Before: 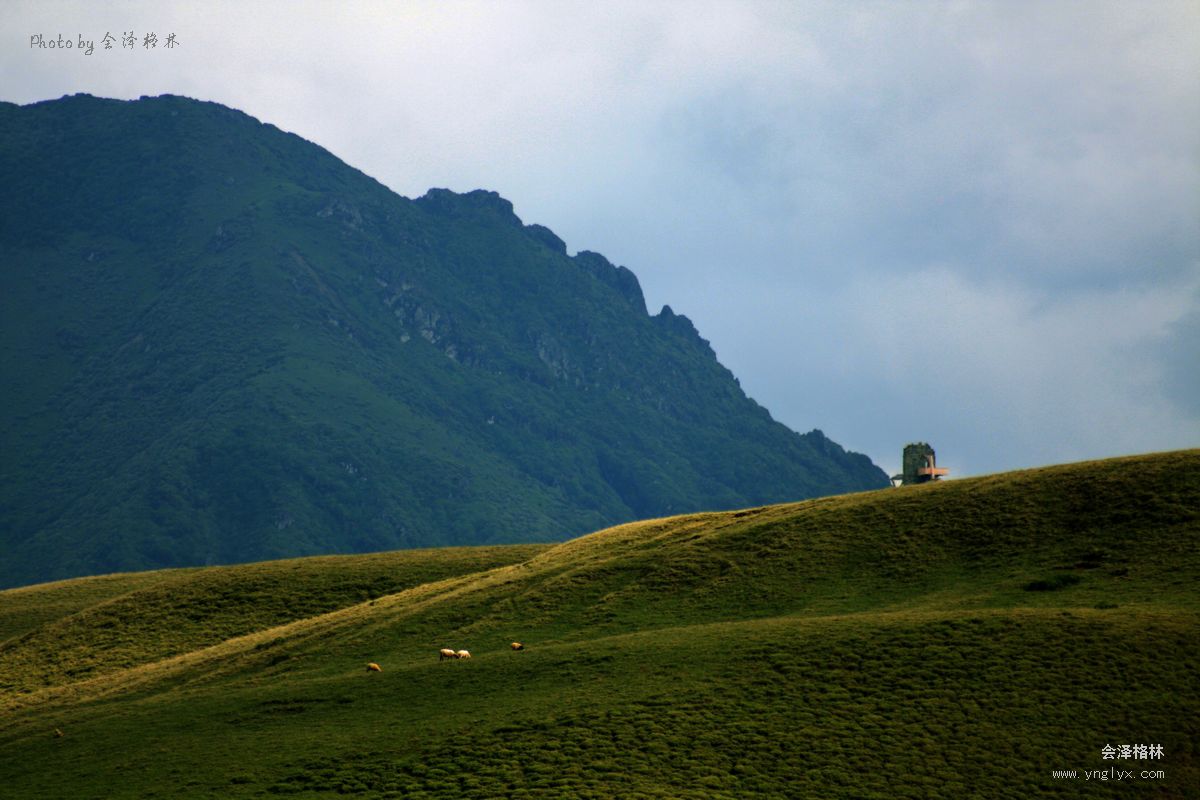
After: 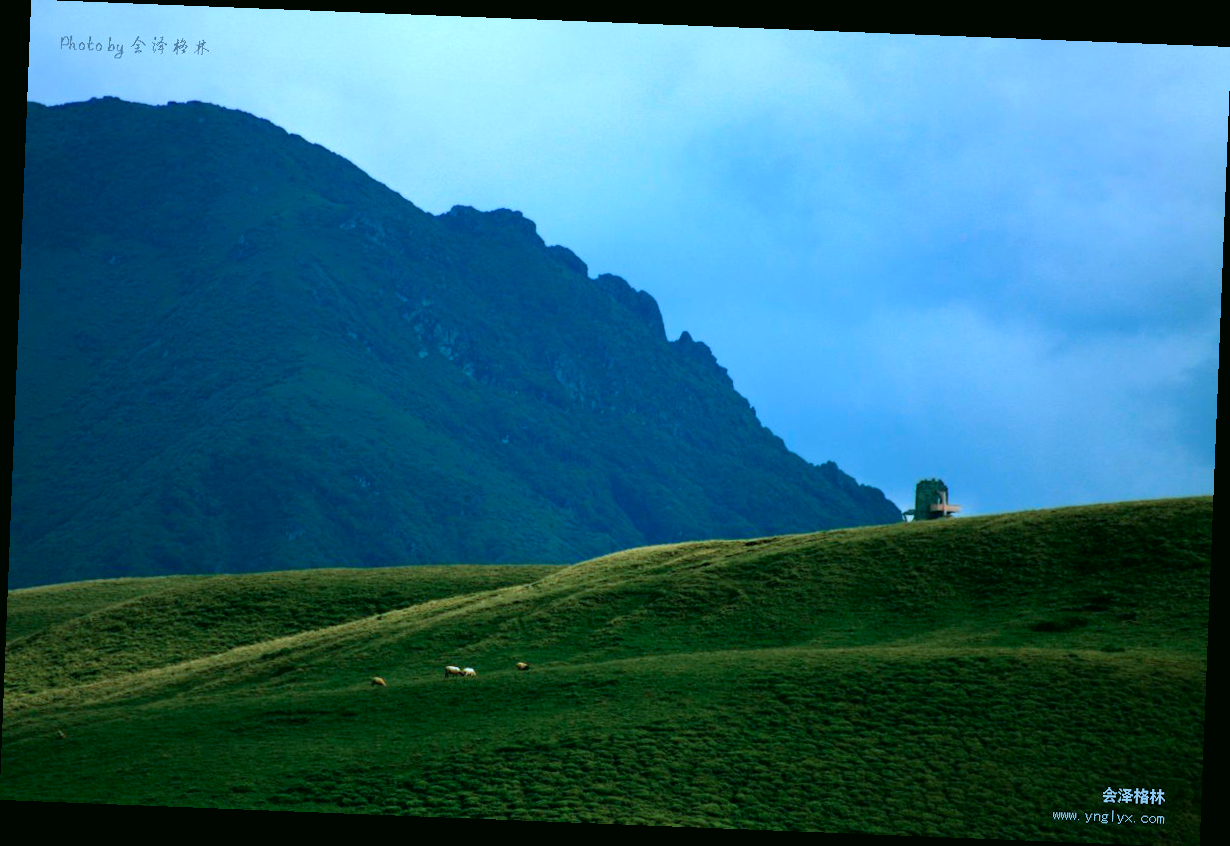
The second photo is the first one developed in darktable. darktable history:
rotate and perspective: rotation 2.27°, automatic cropping off
color calibration: illuminant custom, x 0.432, y 0.395, temperature 3098 K
white balance: emerald 1
color correction: highlights a* 4.02, highlights b* 4.98, shadows a* -7.55, shadows b* 4.98
